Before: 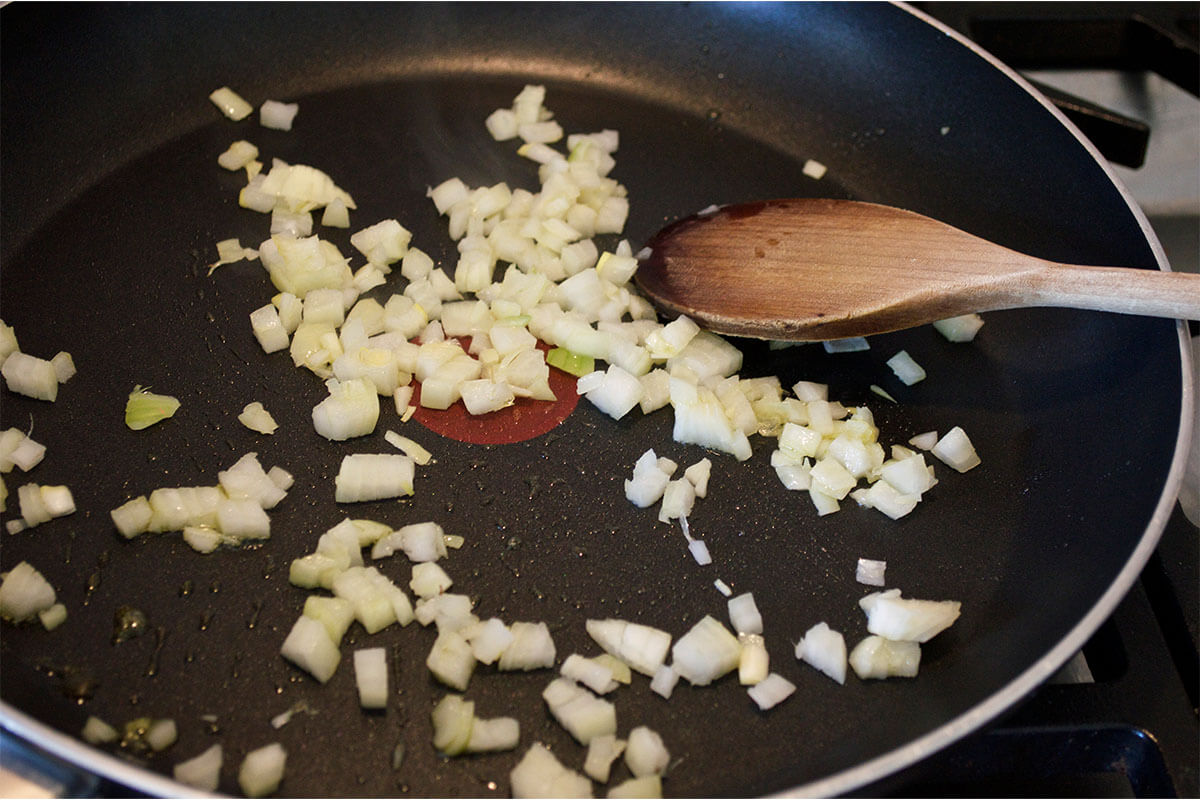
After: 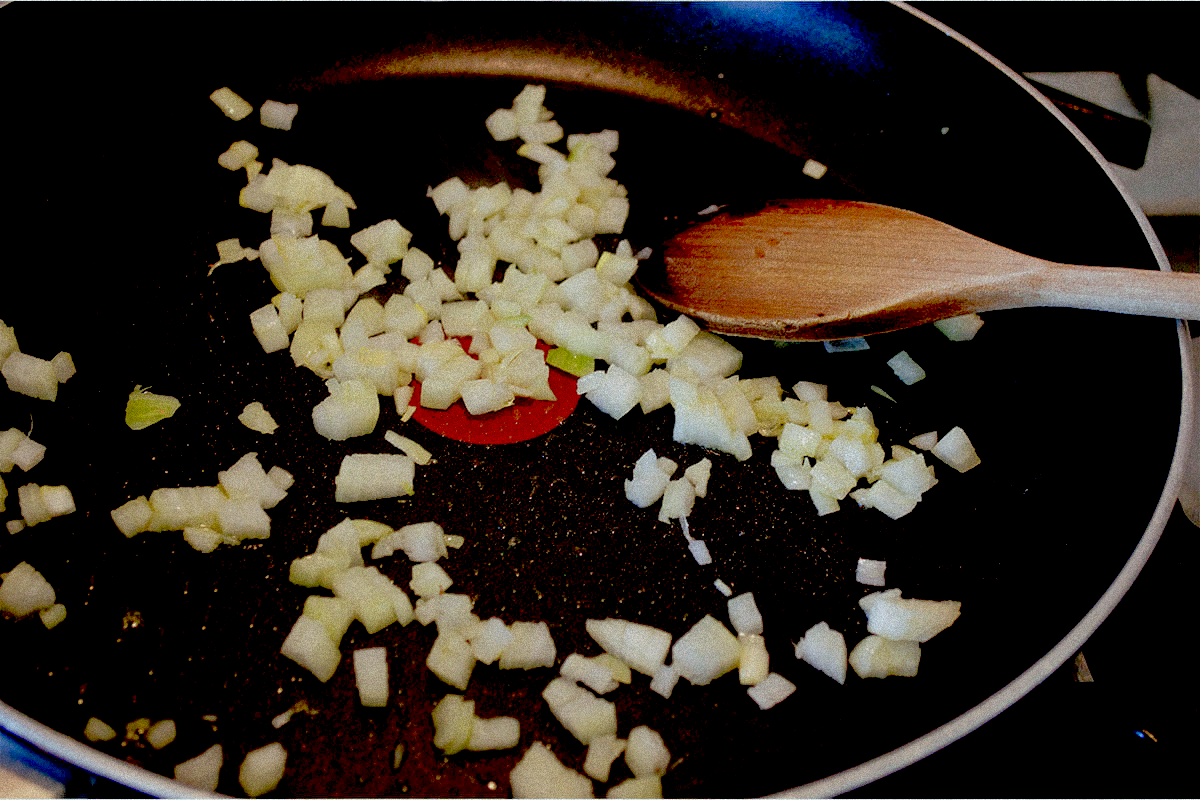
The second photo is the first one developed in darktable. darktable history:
shadows and highlights: on, module defaults
color correction: highlights a* -4.98, highlights b* -3.76, shadows a* 3.83, shadows b* 4.08
exposure: black level correction 0.046, exposure -0.228 EV, compensate highlight preservation false
grain: coarseness 9.38 ISO, strength 34.99%, mid-tones bias 0%
